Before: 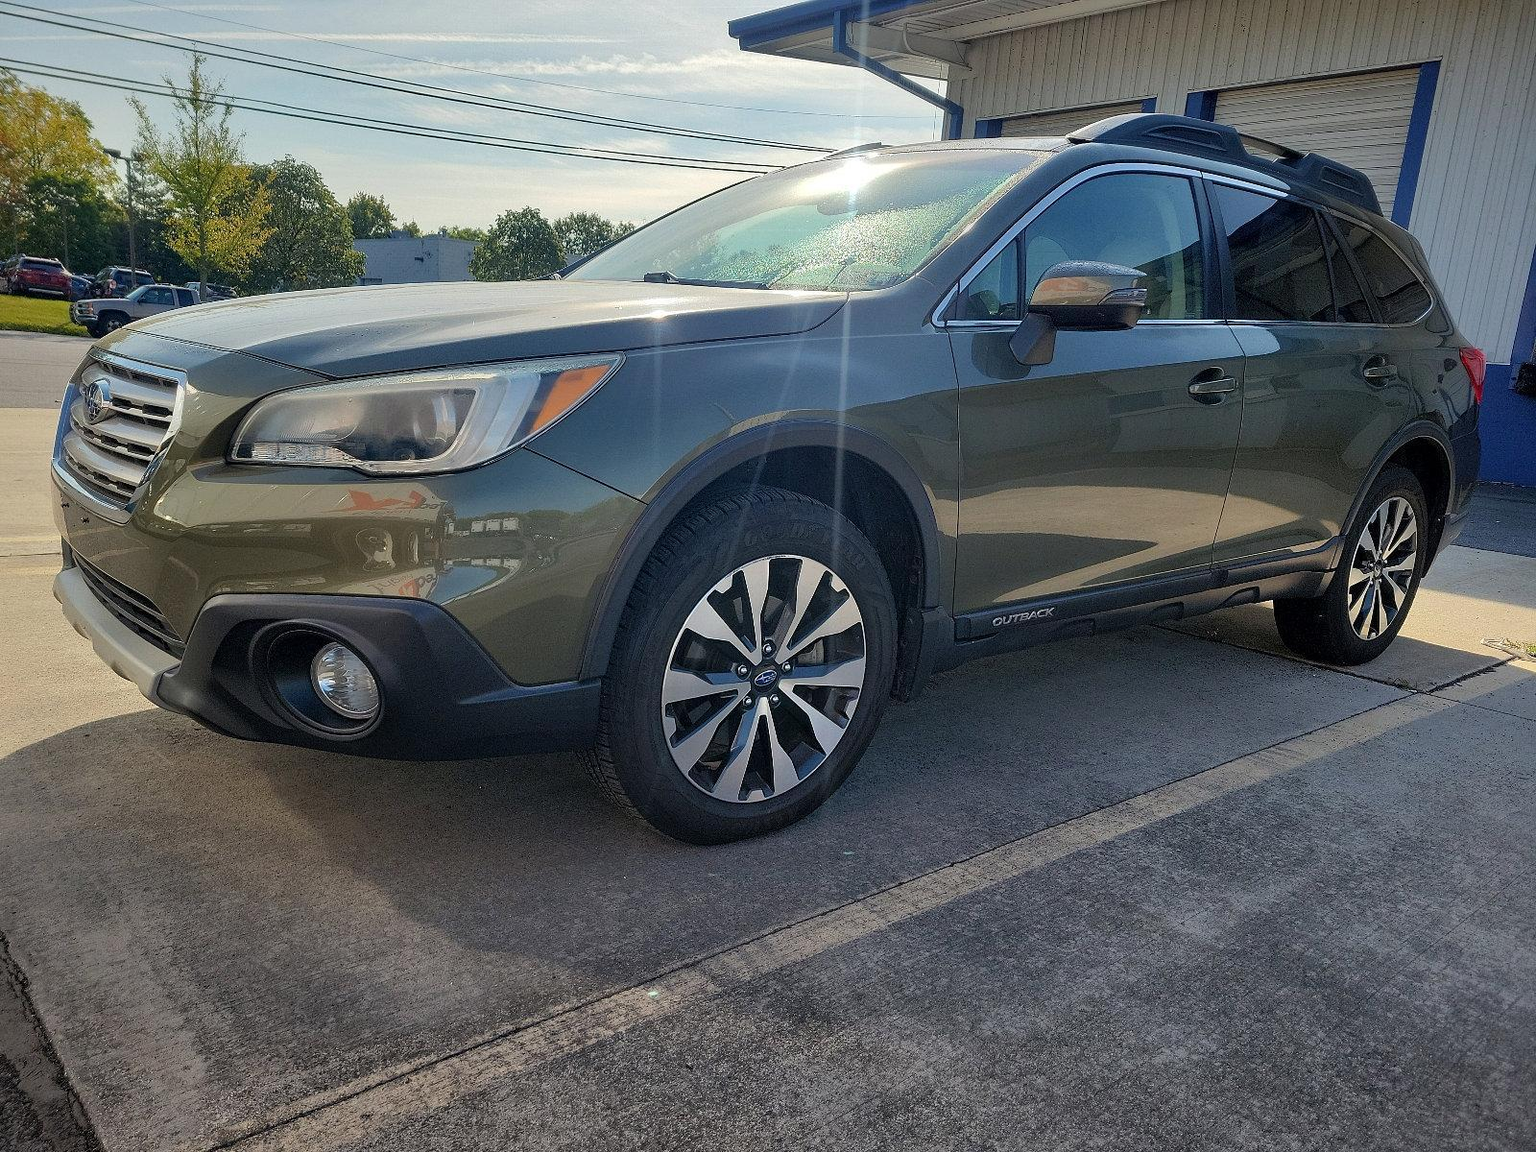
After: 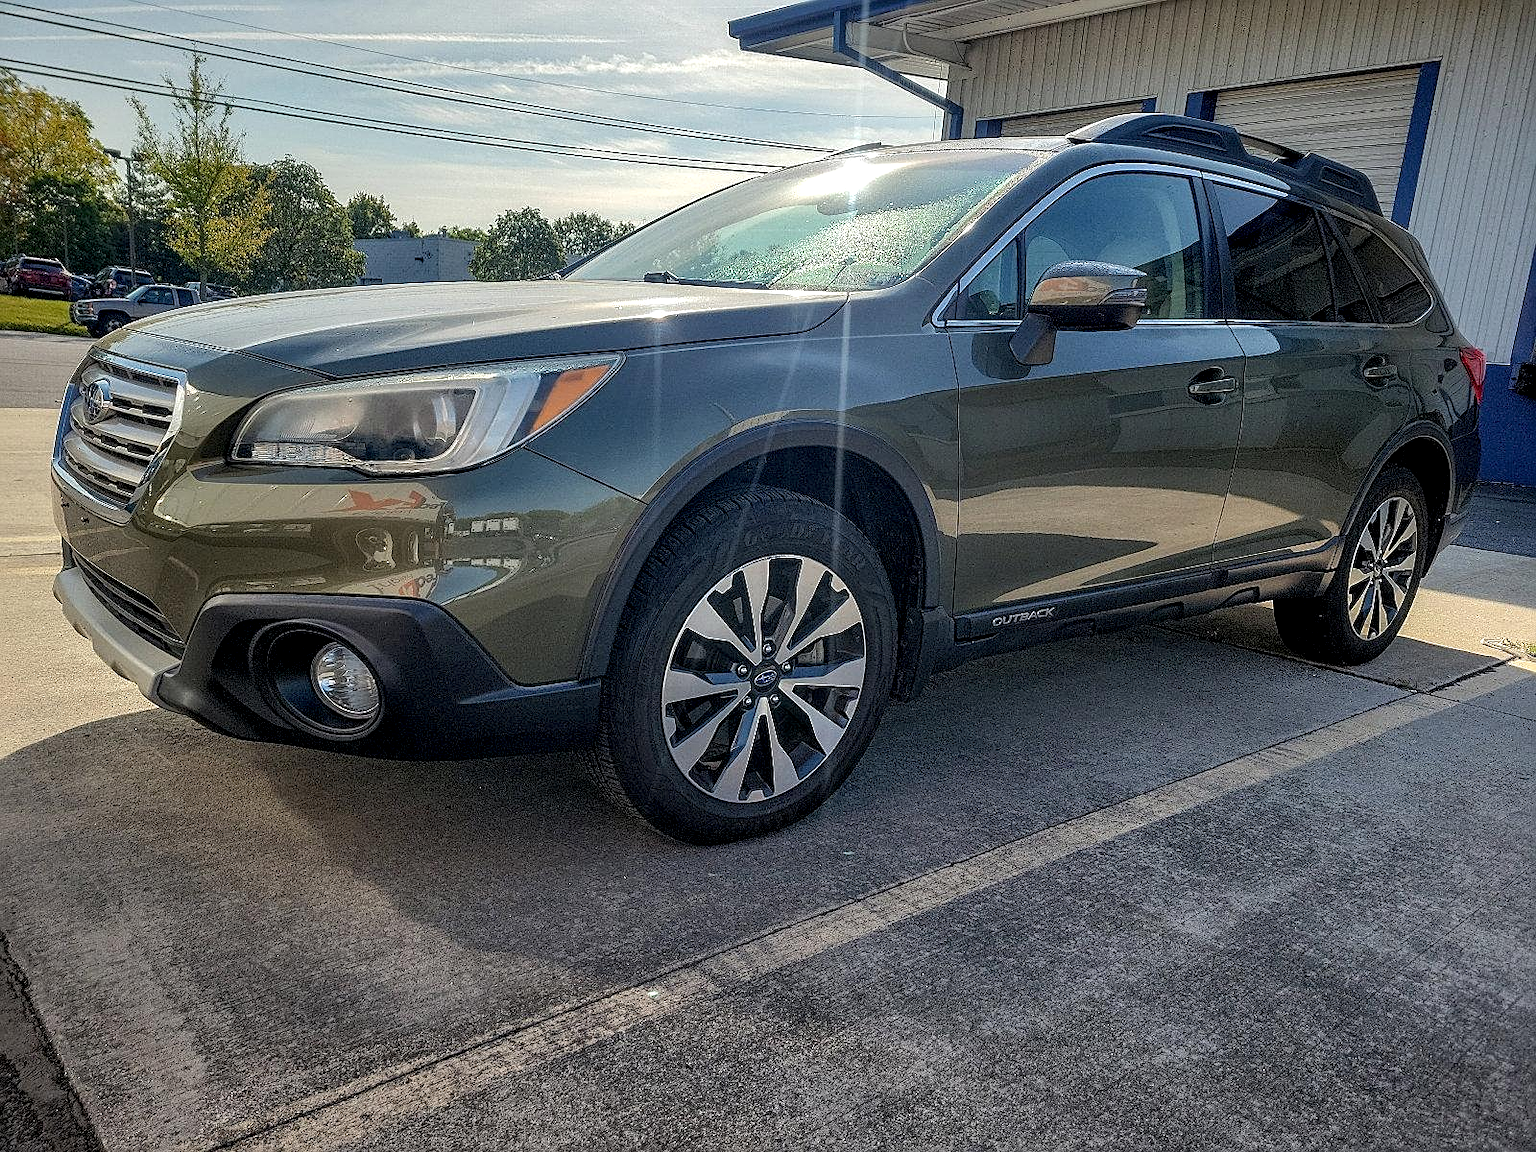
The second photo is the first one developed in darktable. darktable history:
local contrast: highlights 25%, detail 150%
sharpen: on, module defaults
